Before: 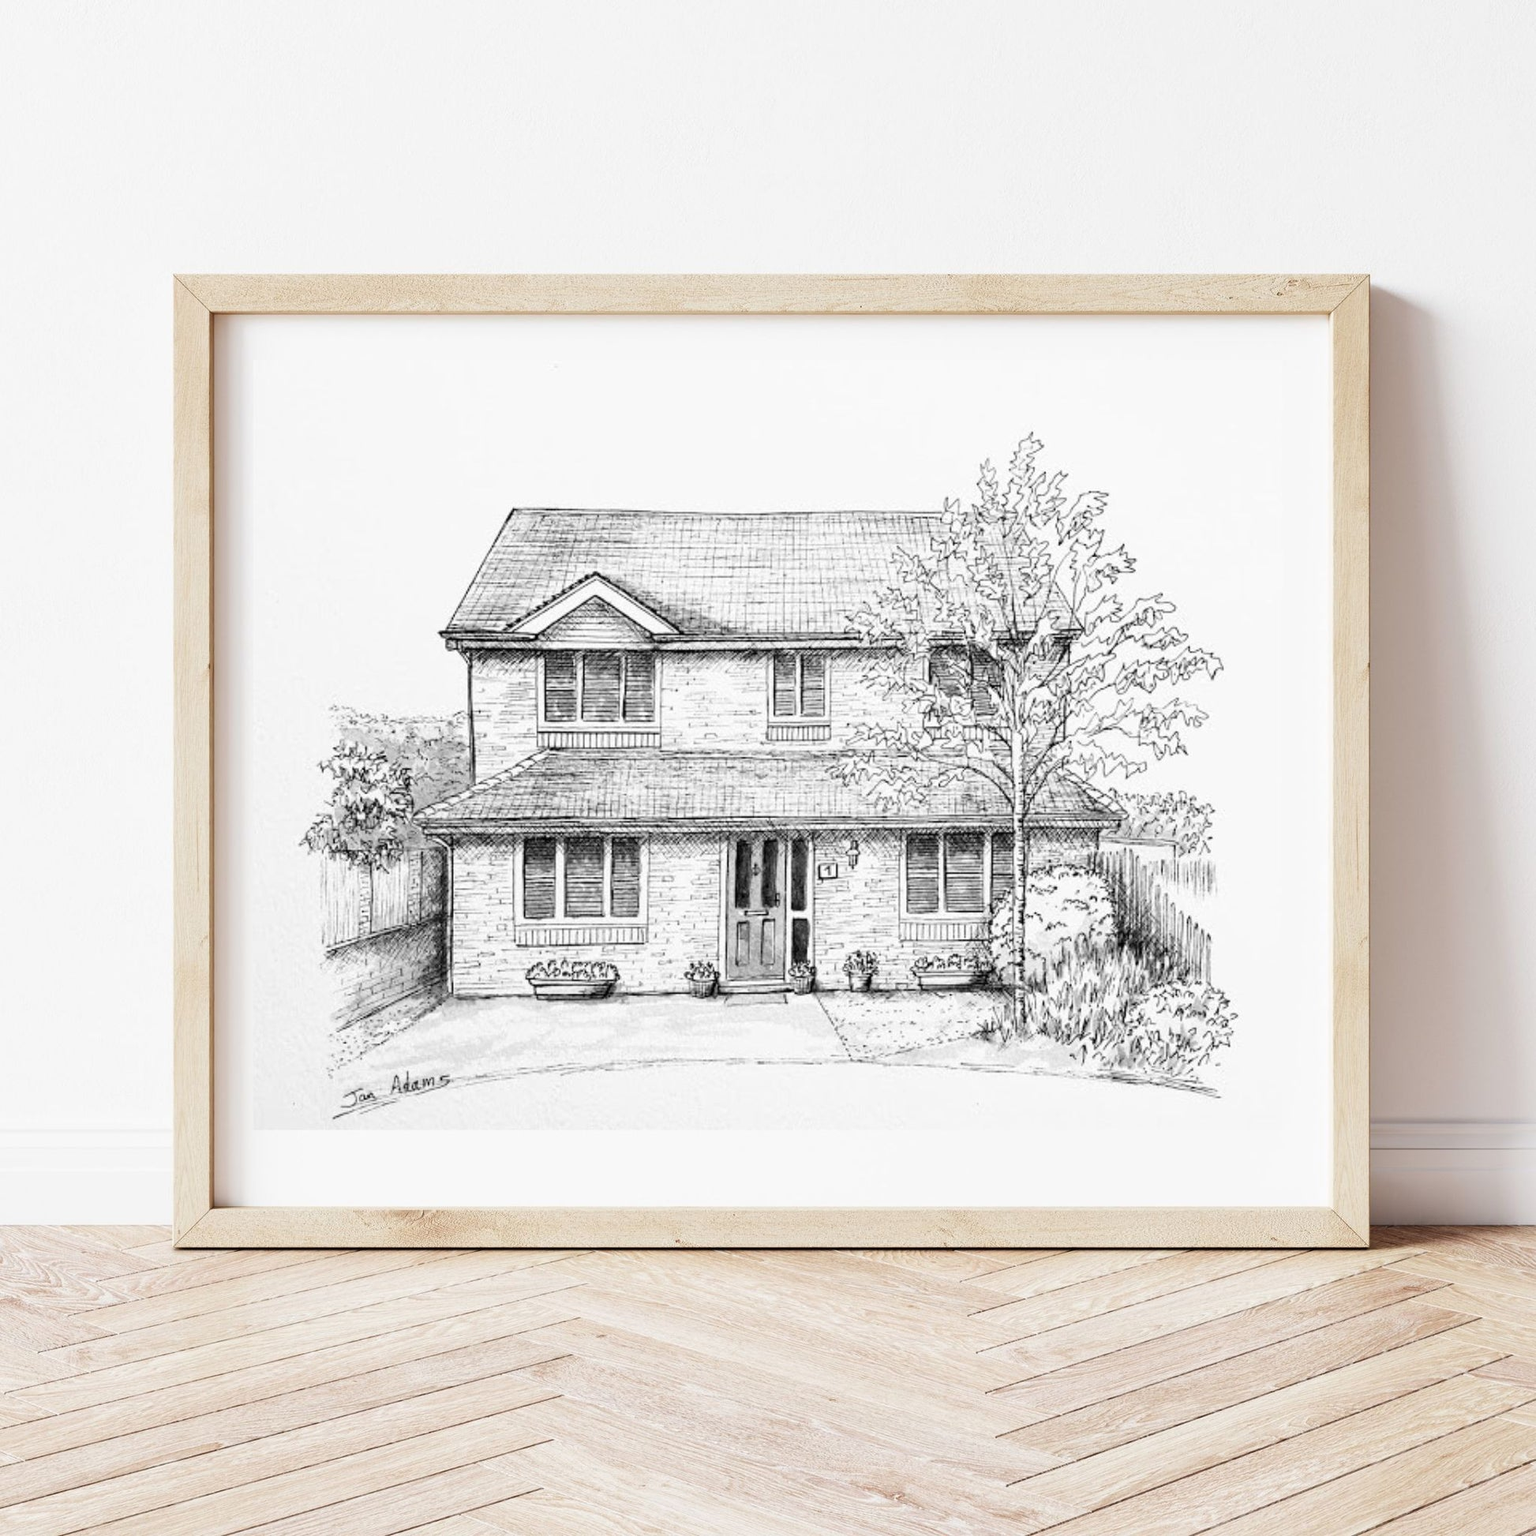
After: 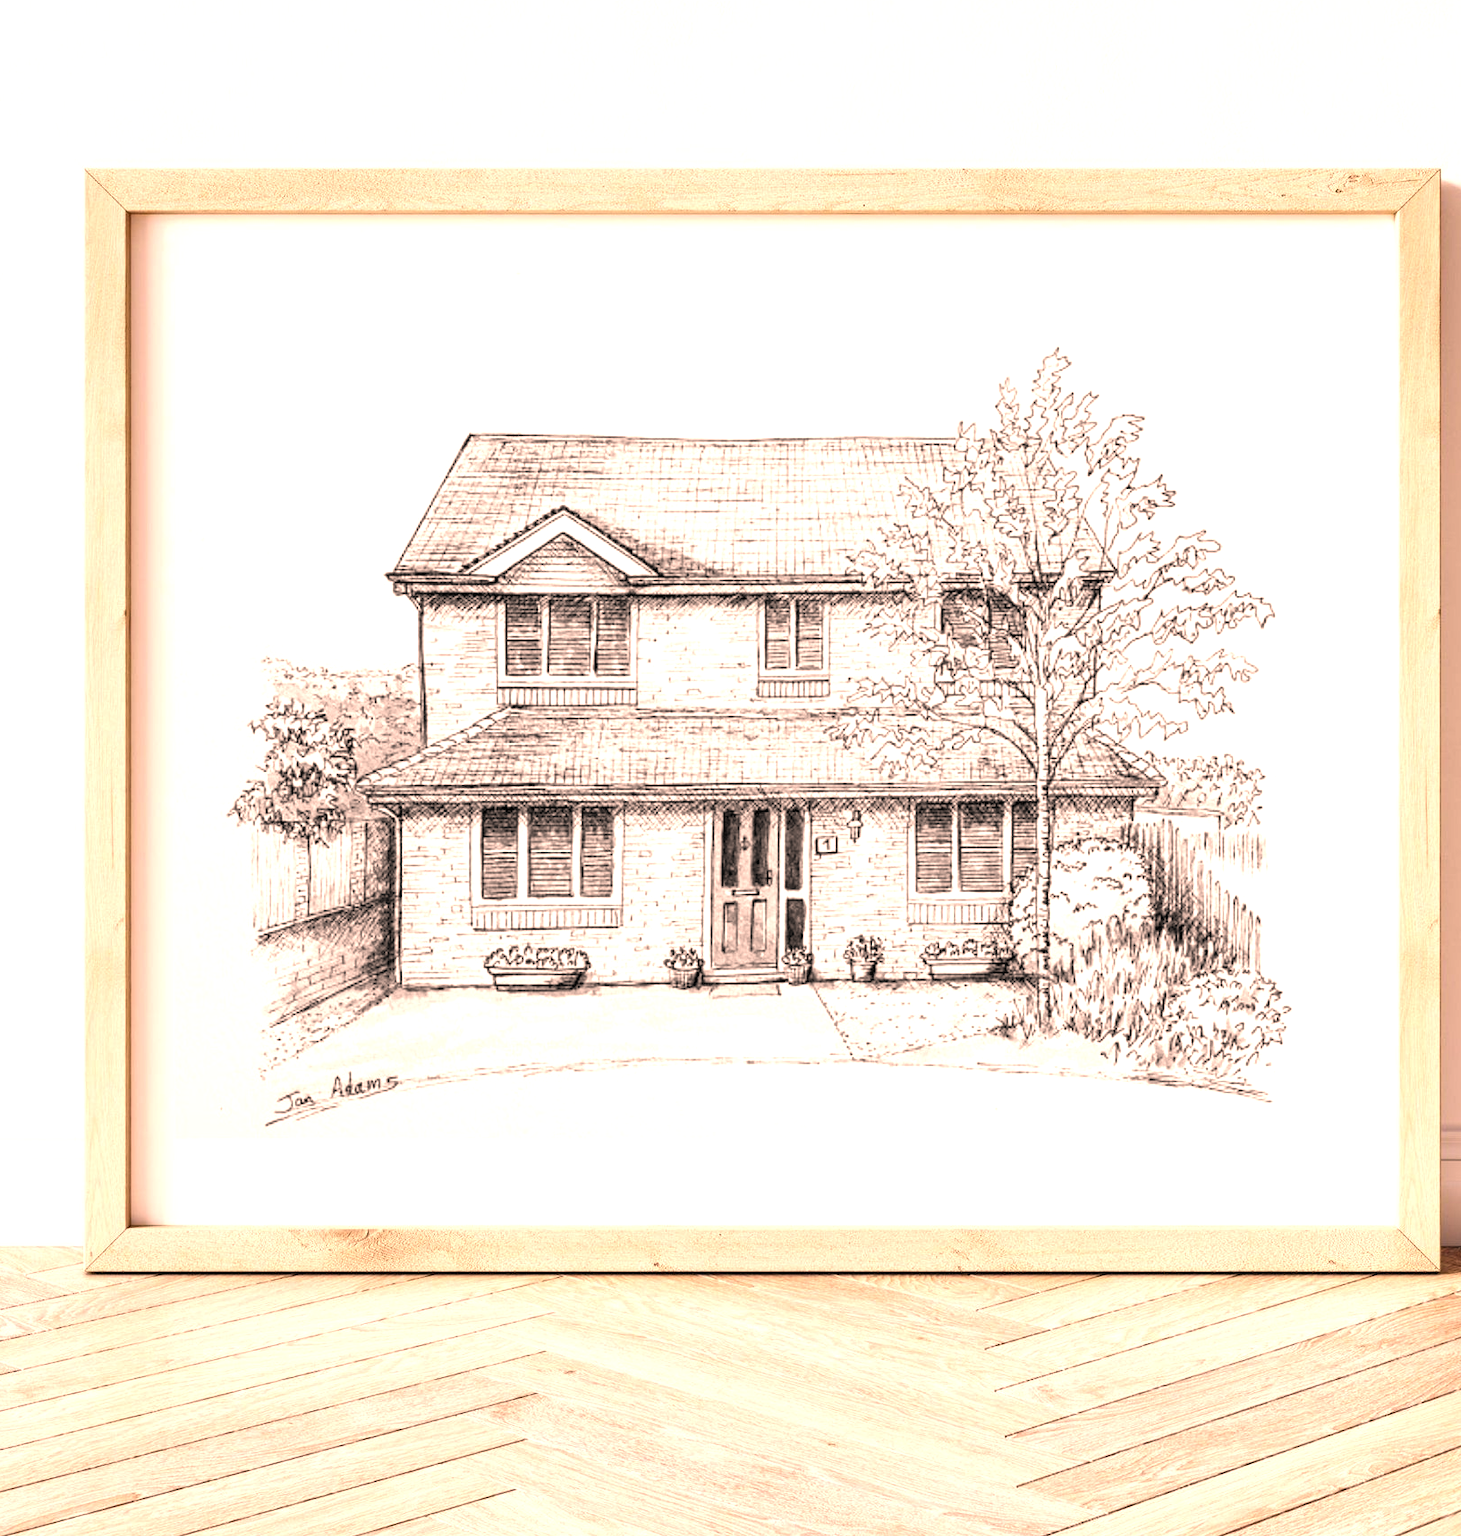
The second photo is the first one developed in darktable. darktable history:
color correction: highlights a* 17.88, highlights b* 18.79
crop: left 6.446%, top 8.188%, right 9.538%, bottom 3.548%
local contrast: detail 130%
white balance: red 0.986, blue 1.01
exposure: exposure 0.6 EV, compensate highlight preservation false
